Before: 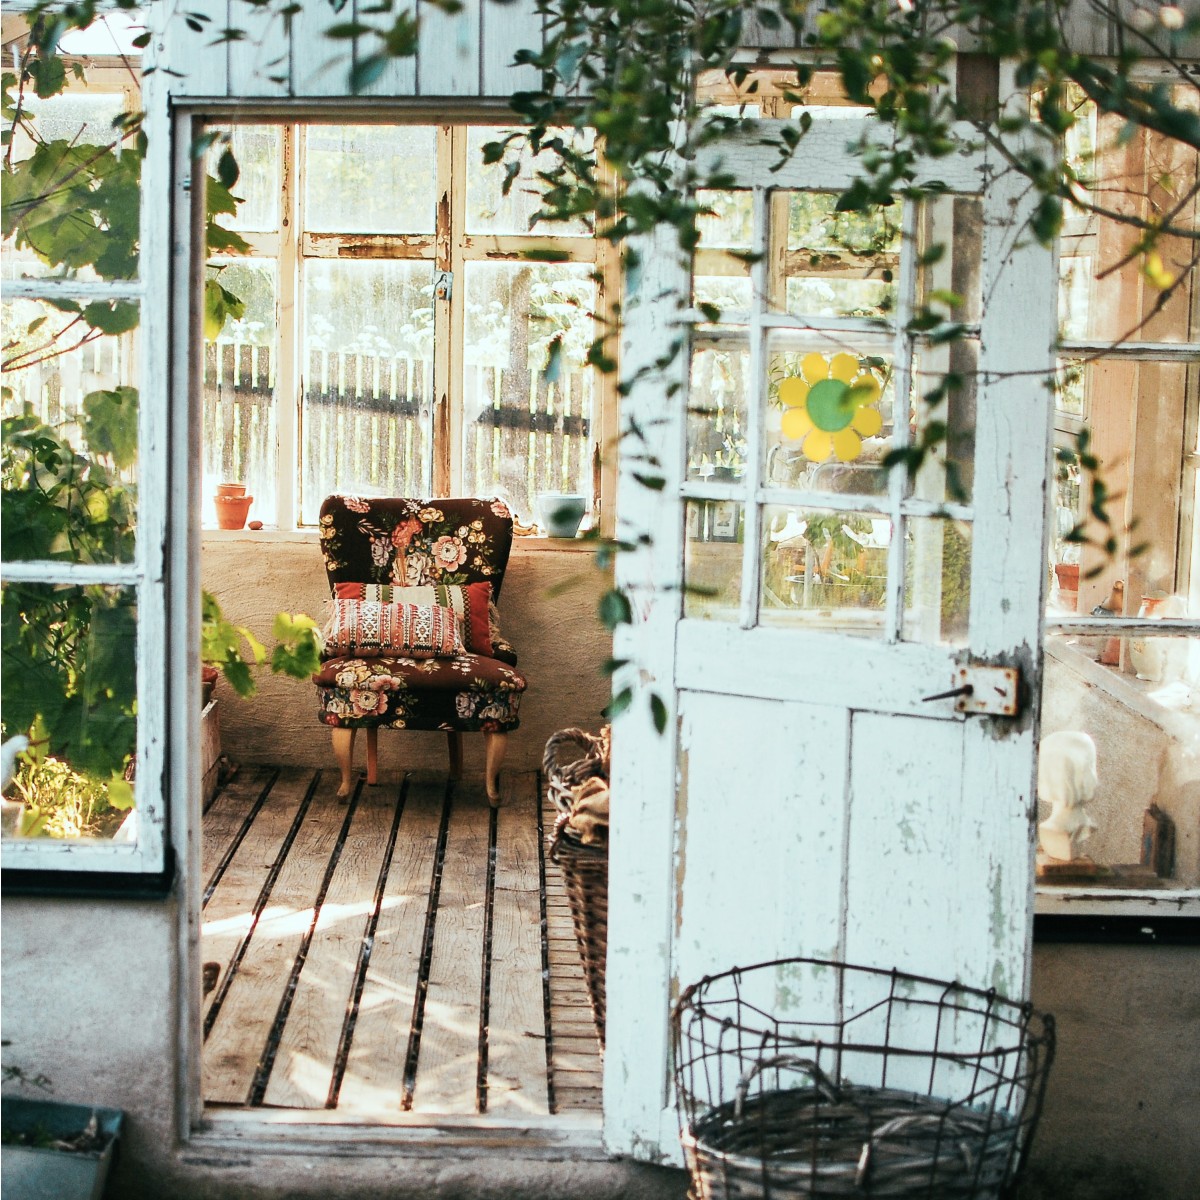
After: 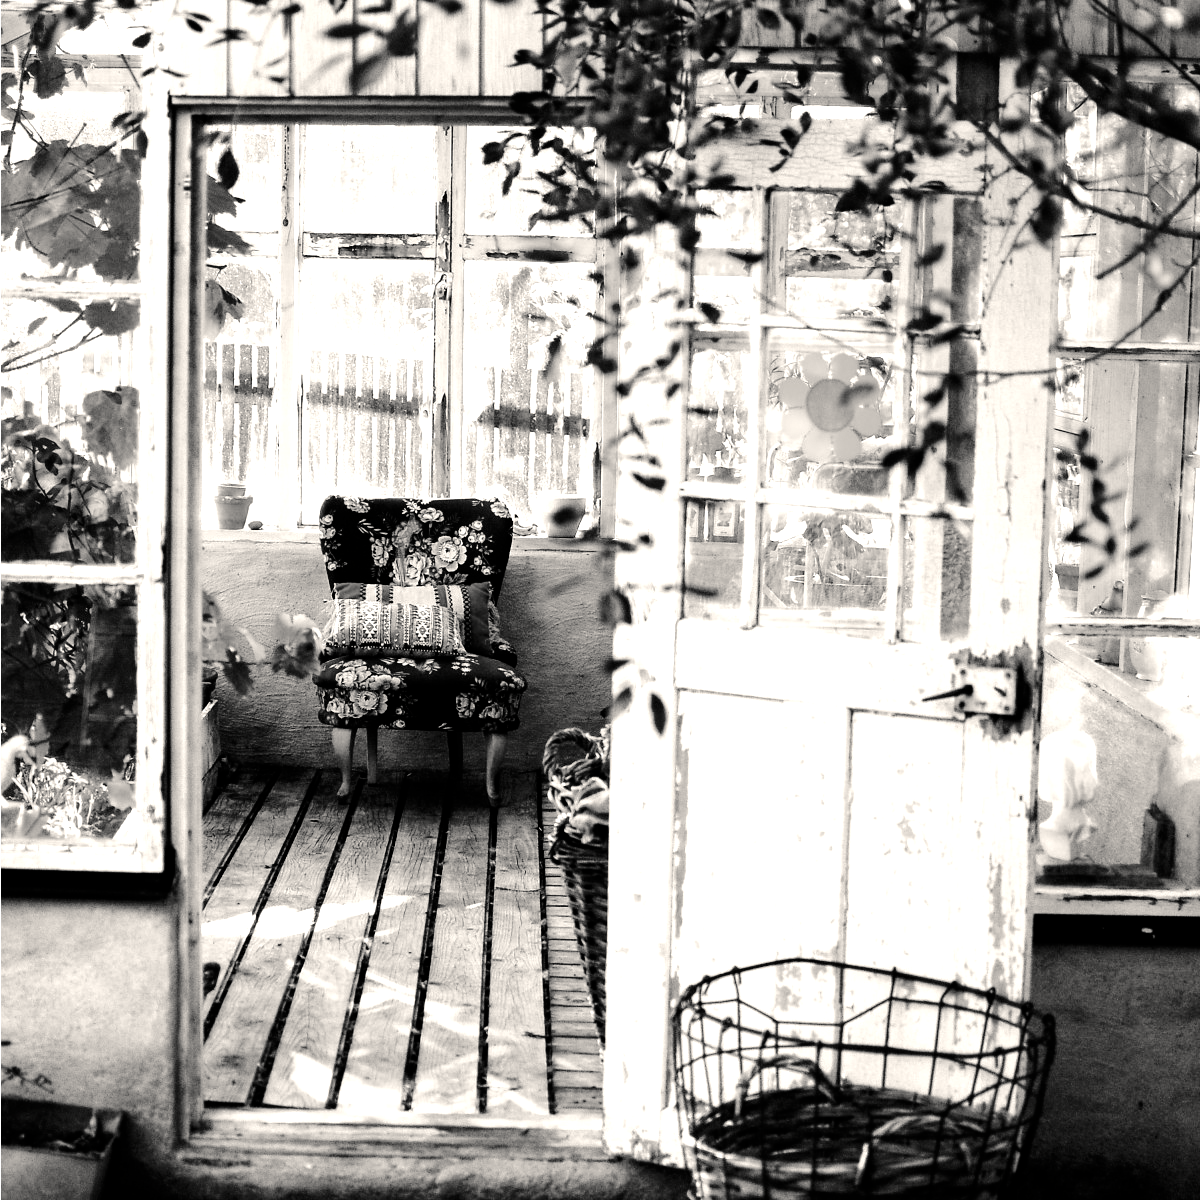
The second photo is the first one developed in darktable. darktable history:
color balance rgb: highlights gain › chroma 2.076%, highlights gain › hue 72.68°, perceptual saturation grading › global saturation 0.31%, perceptual saturation grading › mid-tones 6.347%, perceptual saturation grading › shadows 71.221%, hue shift -149.31°, contrast 34.749%, saturation formula JzAzBz (2021)
color calibration: output gray [0.23, 0.37, 0.4, 0], x 0.367, y 0.376, temperature 4371.31 K
tone curve: curves: ch0 [(0, 0) (0.004, 0) (0.133, 0.076) (0.325, 0.362) (0.879, 0.885) (1, 1)], color space Lab, independent channels, preserve colors none
